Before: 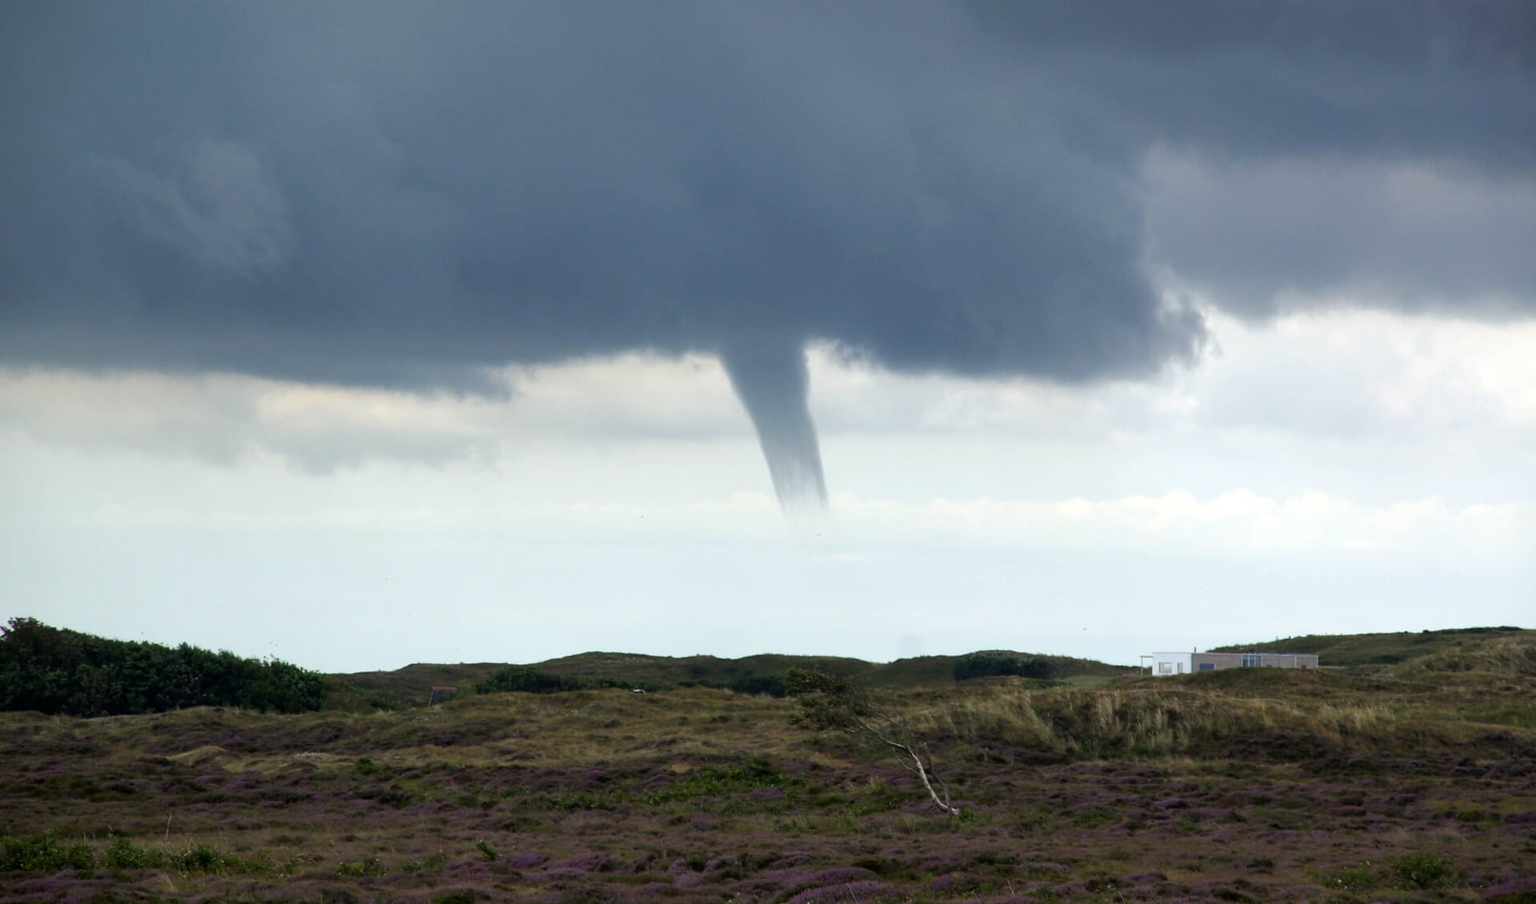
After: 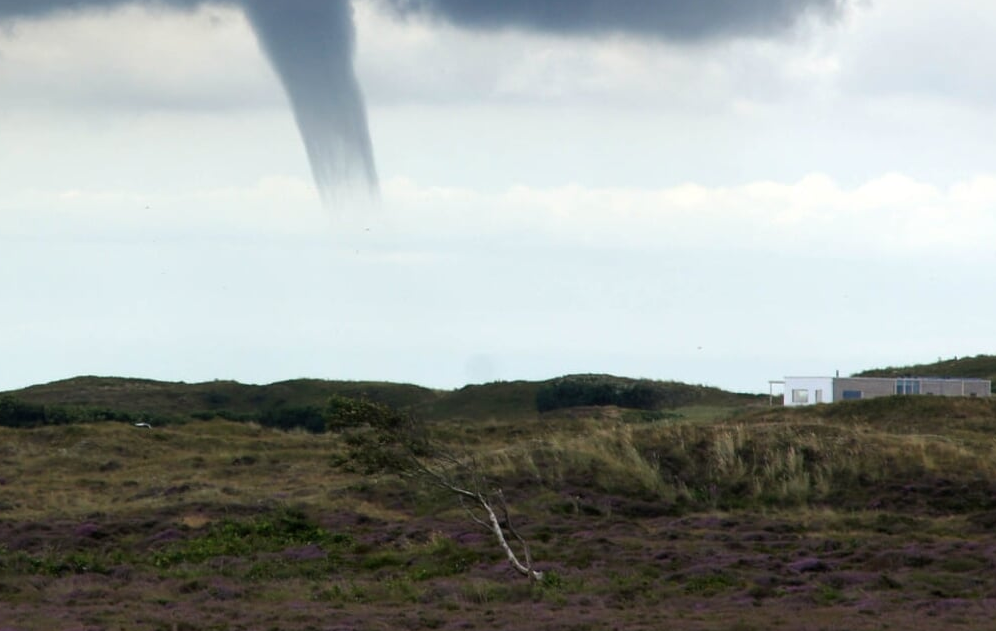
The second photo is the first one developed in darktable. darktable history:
crop: left 34.163%, top 38.833%, right 13.87%, bottom 5.233%
